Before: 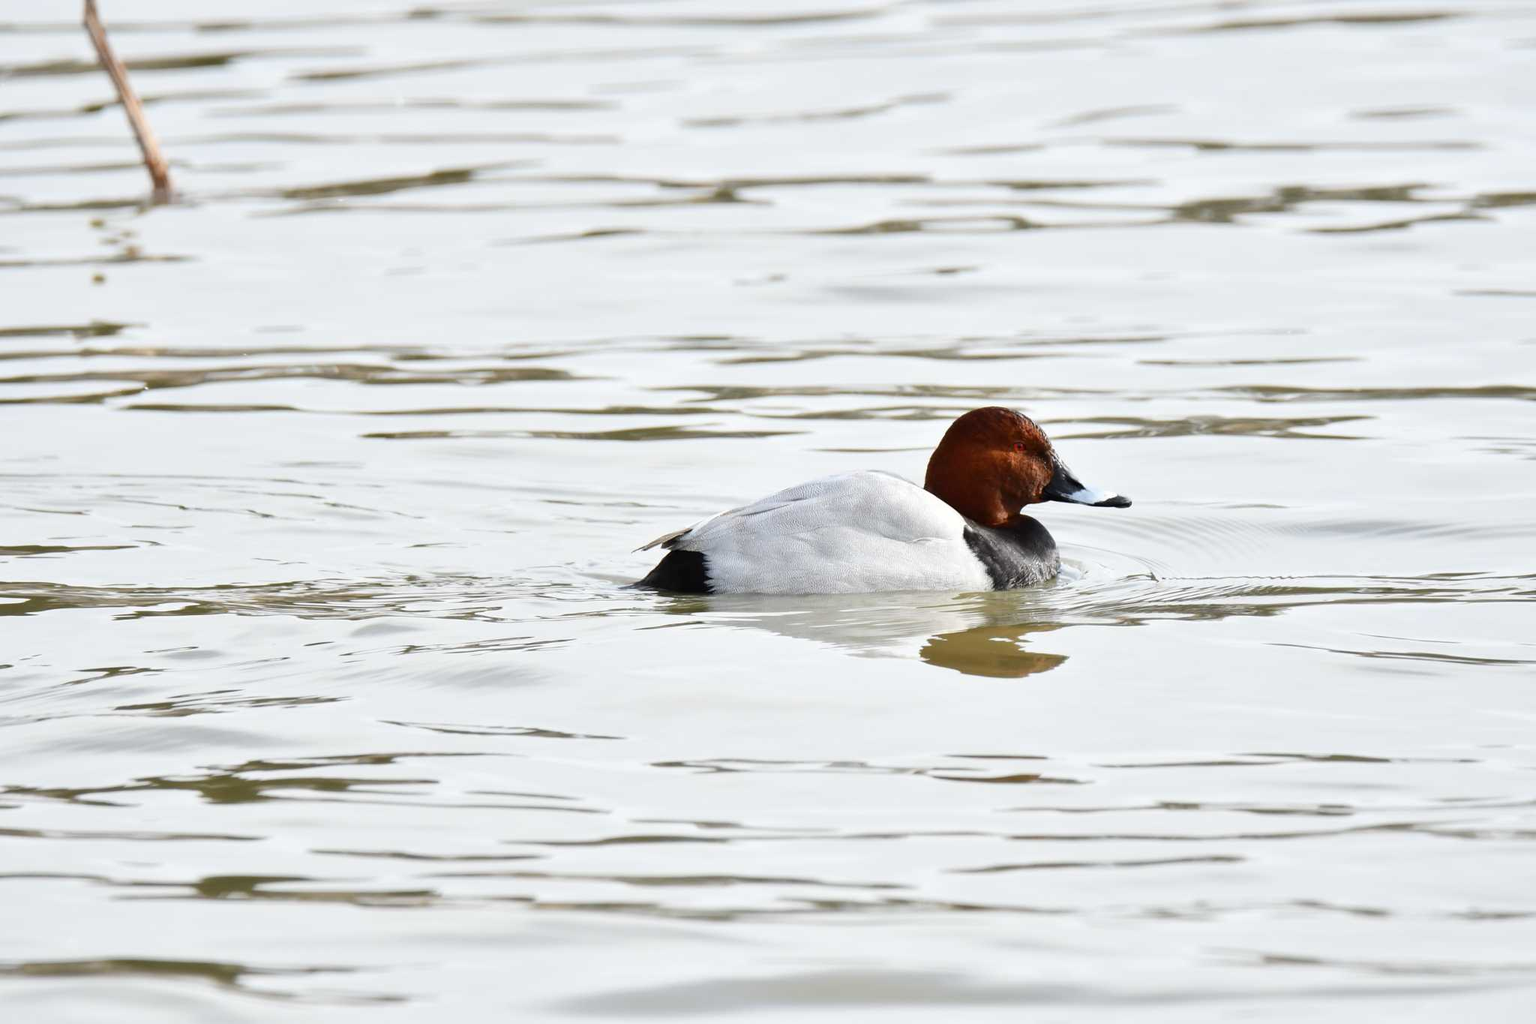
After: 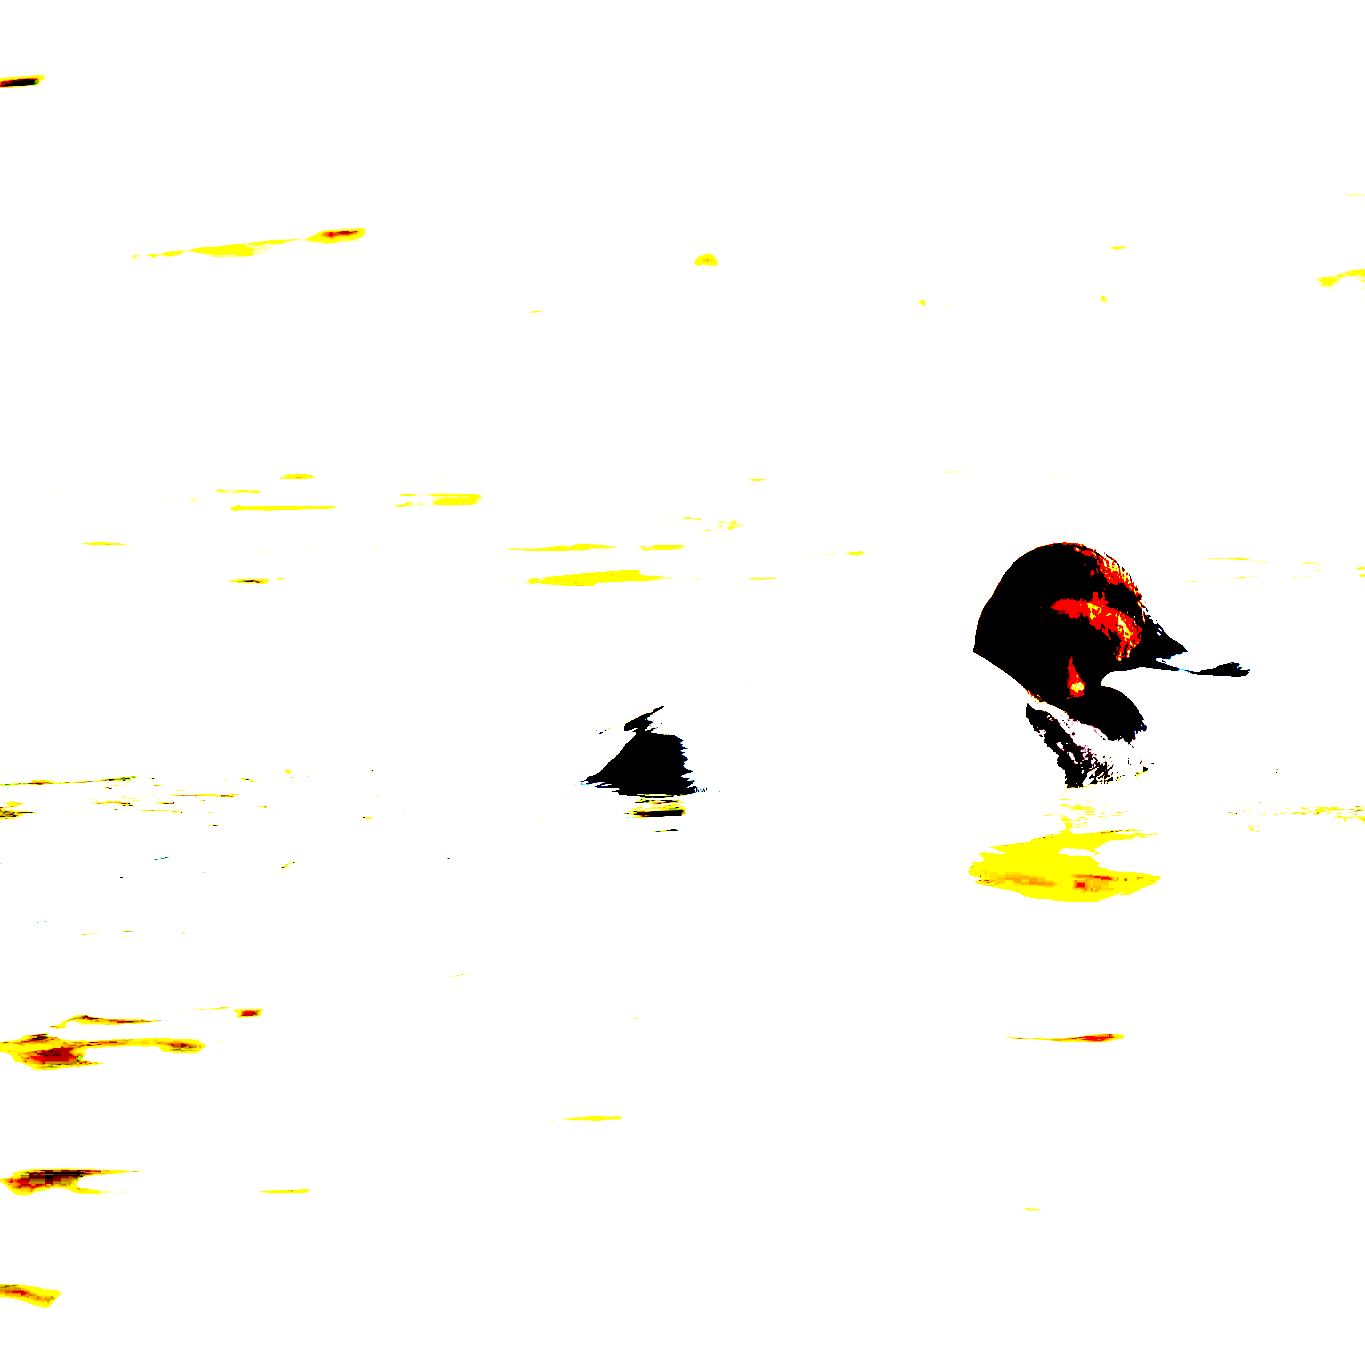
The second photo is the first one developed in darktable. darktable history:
exposure: black level correction 0.1, exposure 3 EV, compensate highlight preservation false
crop and rotate: left 12.648%, right 20.685%
